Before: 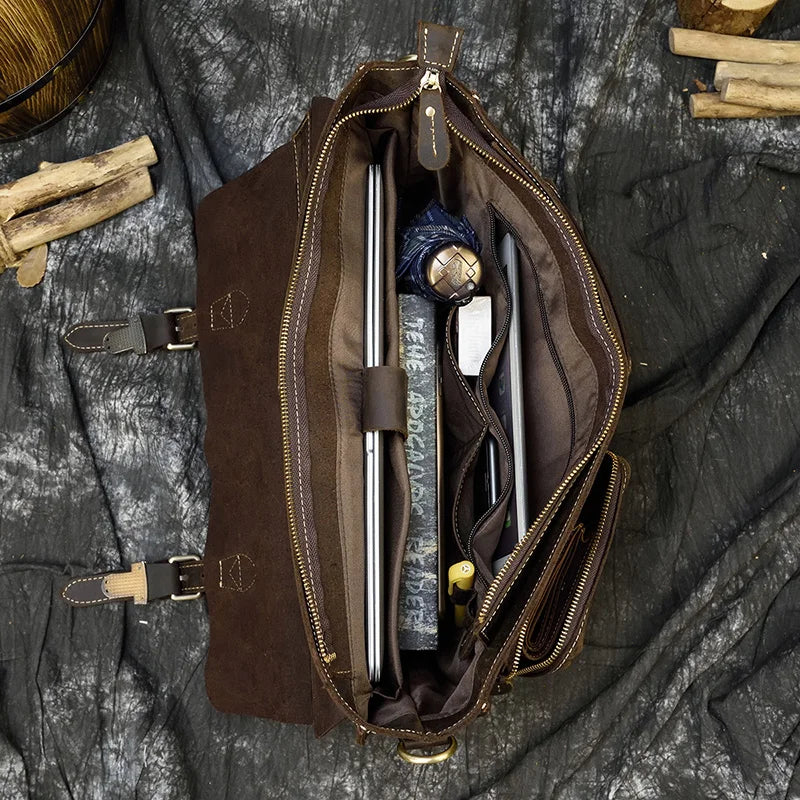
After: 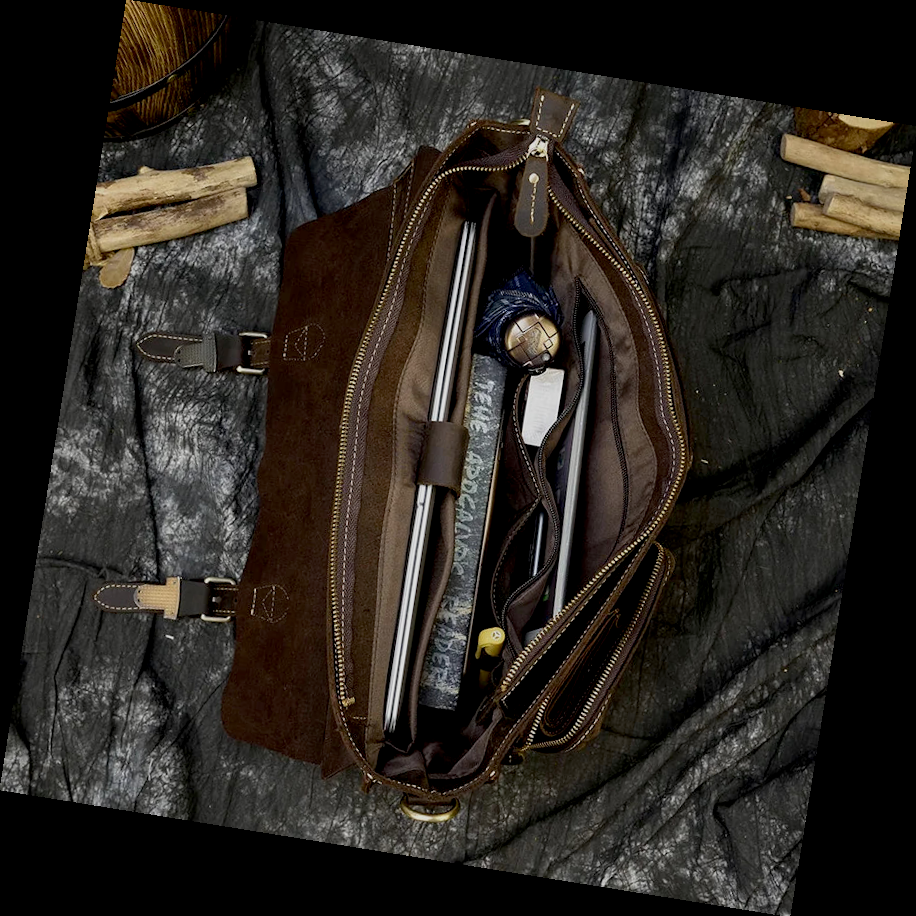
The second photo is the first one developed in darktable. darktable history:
rotate and perspective: rotation 9.12°, automatic cropping off
exposure: black level correction 0.011, exposure -0.478 EV, compensate highlight preservation false
